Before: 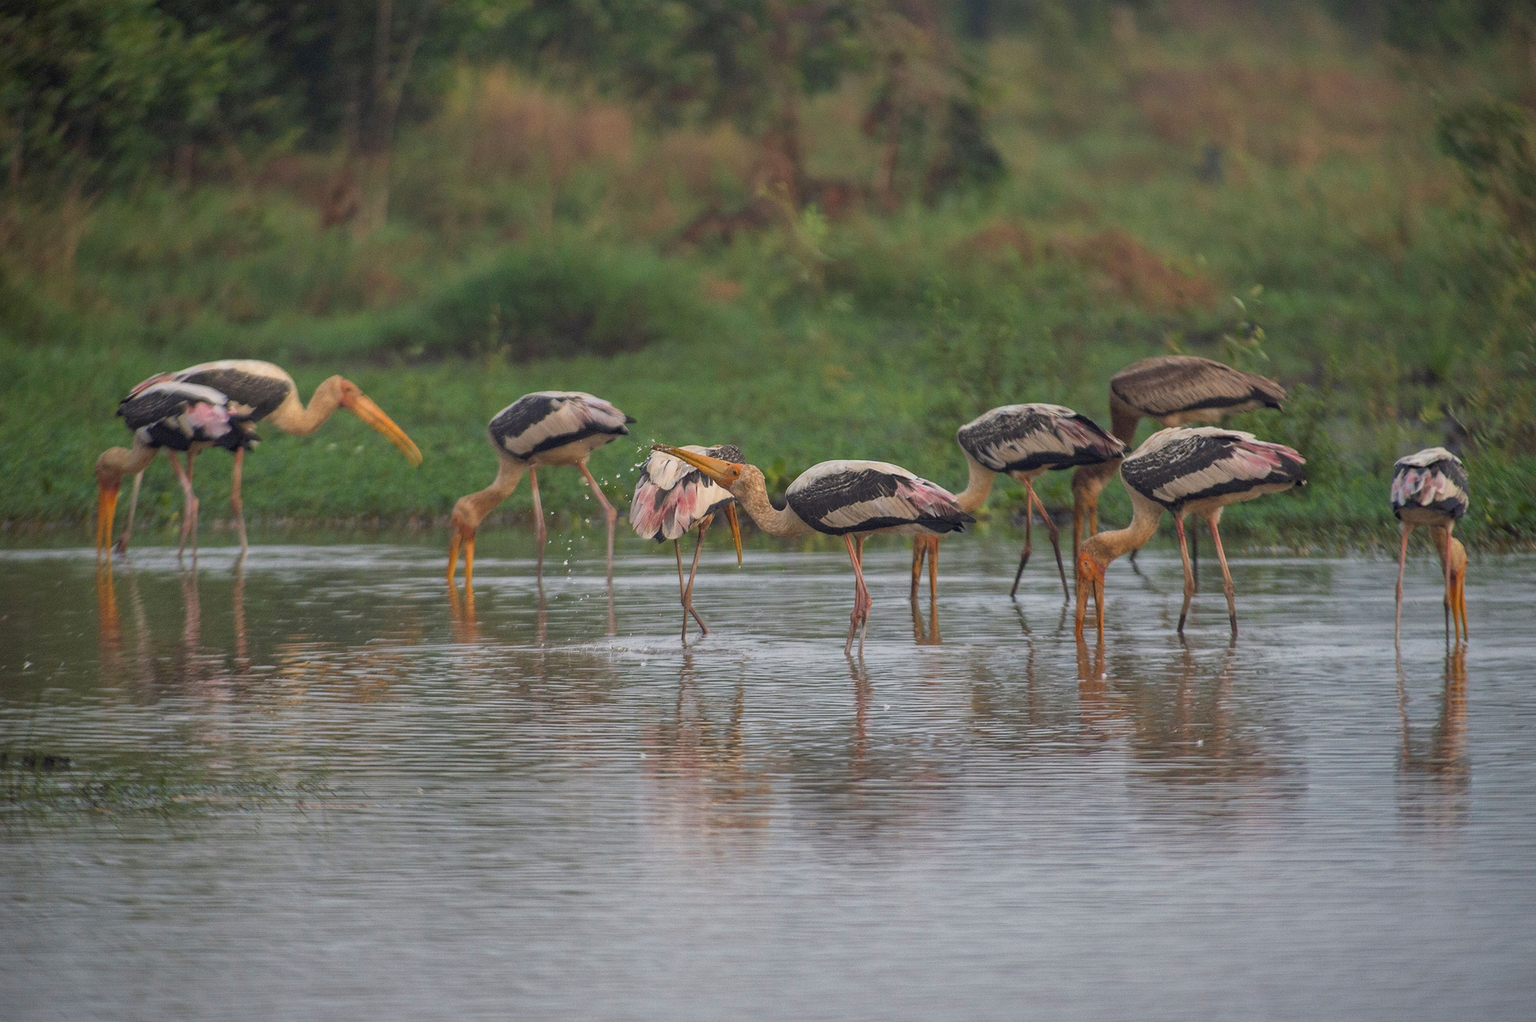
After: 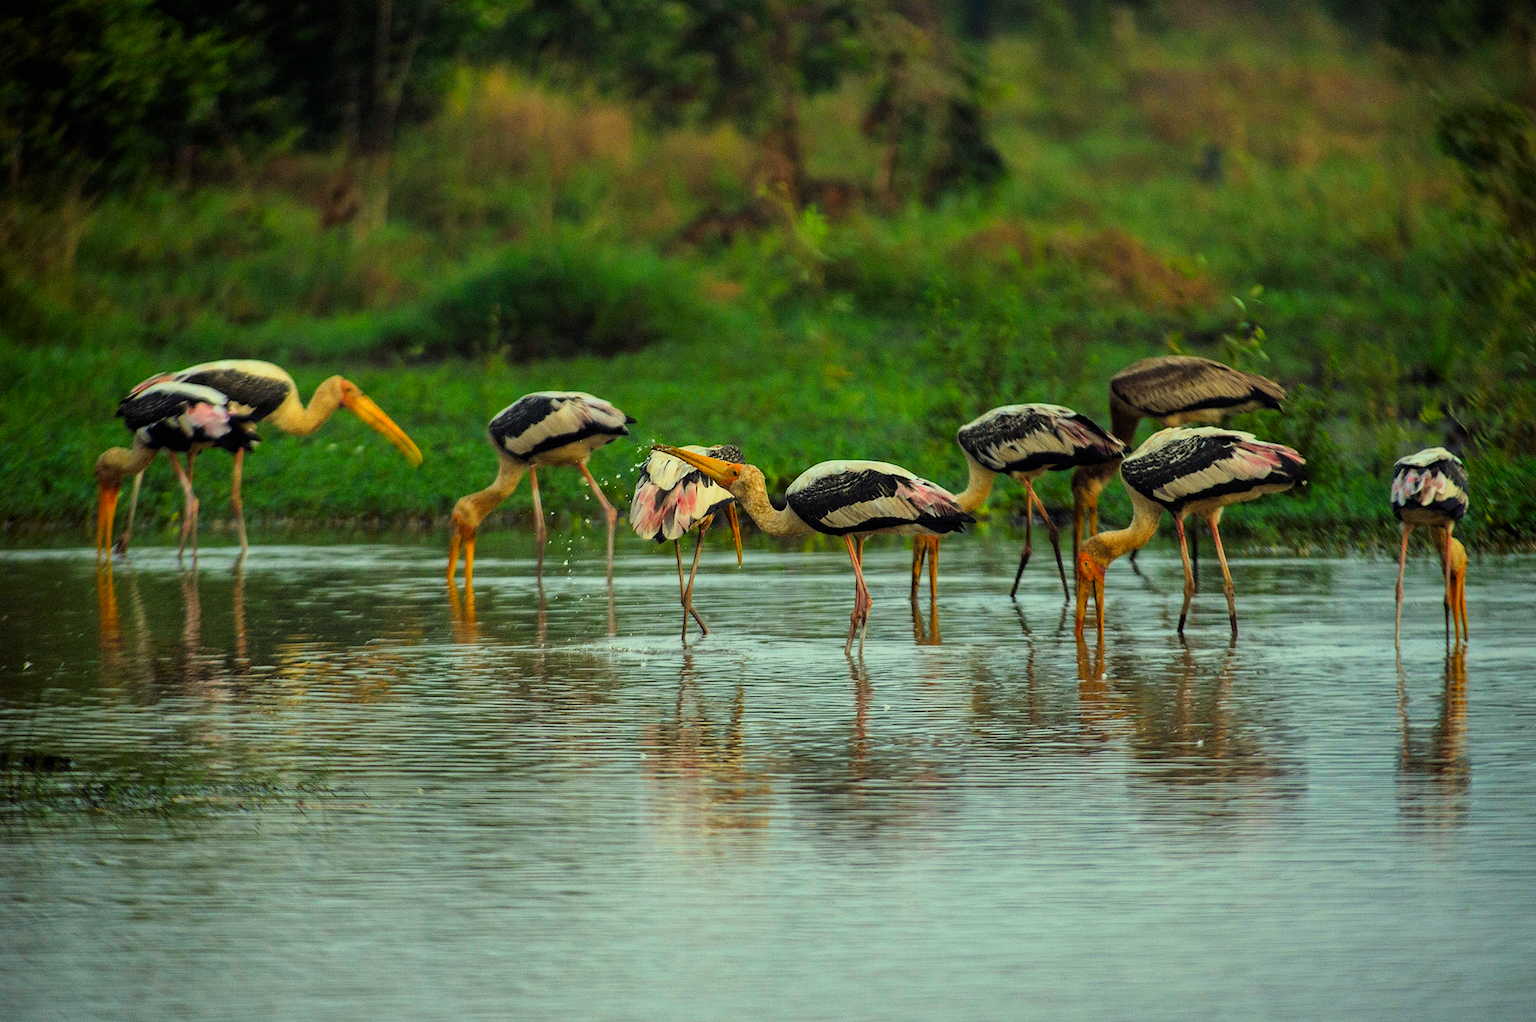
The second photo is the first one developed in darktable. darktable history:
color correction: highlights a* -11.06, highlights b* 9.89, saturation 1.72
filmic rgb: black relative exposure -5.39 EV, white relative exposure 2.86 EV, dynamic range scaling -37.17%, hardness 3.98, contrast 1.615, highlights saturation mix -0.781%
